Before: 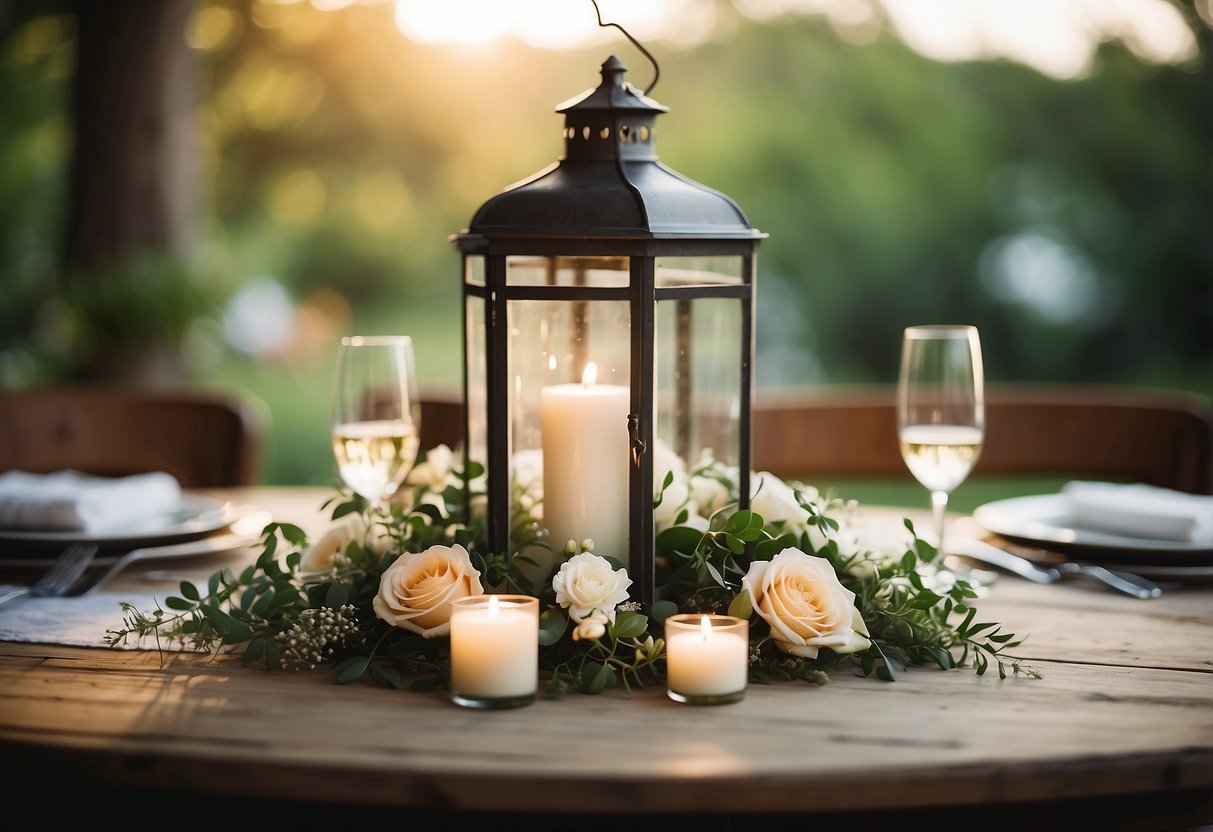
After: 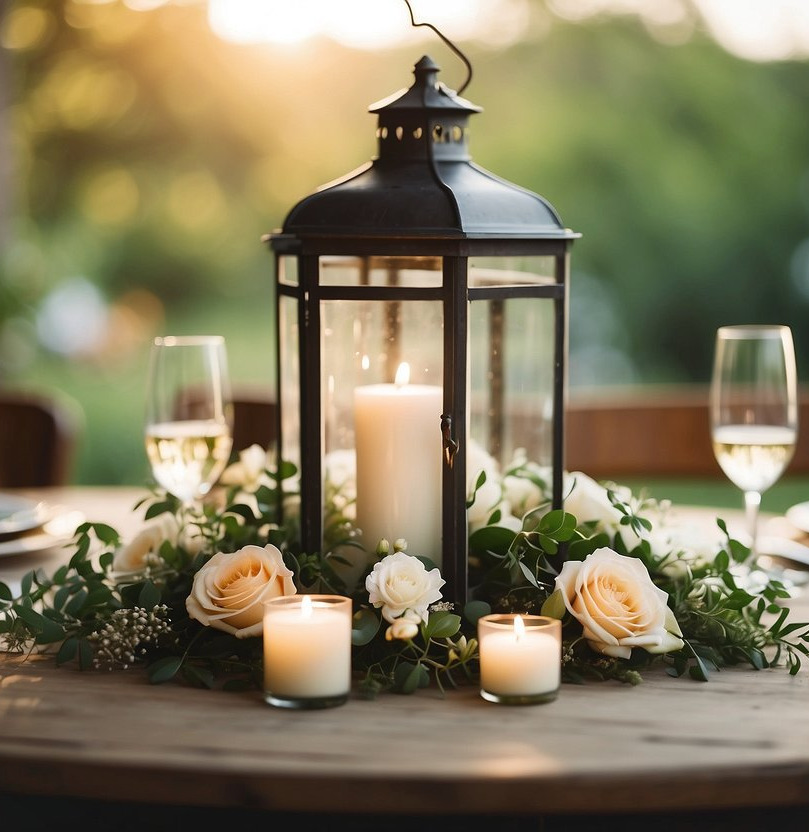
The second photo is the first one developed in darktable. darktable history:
crop: left 15.435%, right 17.803%
shadows and highlights: shadows 61.74, white point adjustment 0.439, highlights -33.59, compress 83.88%
